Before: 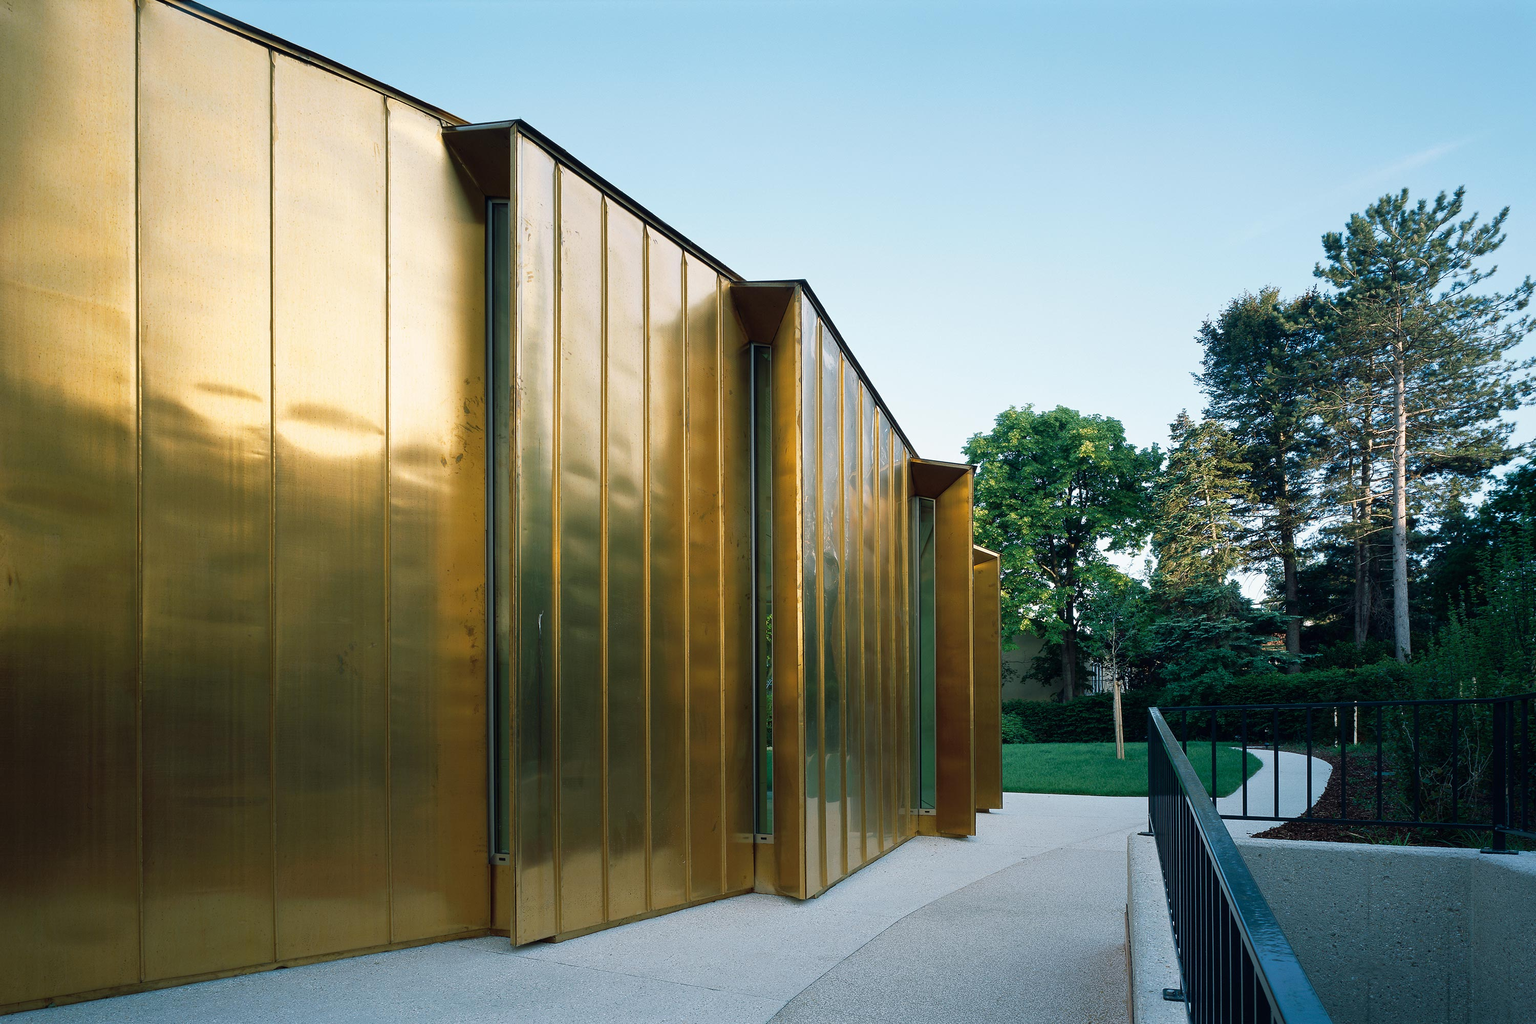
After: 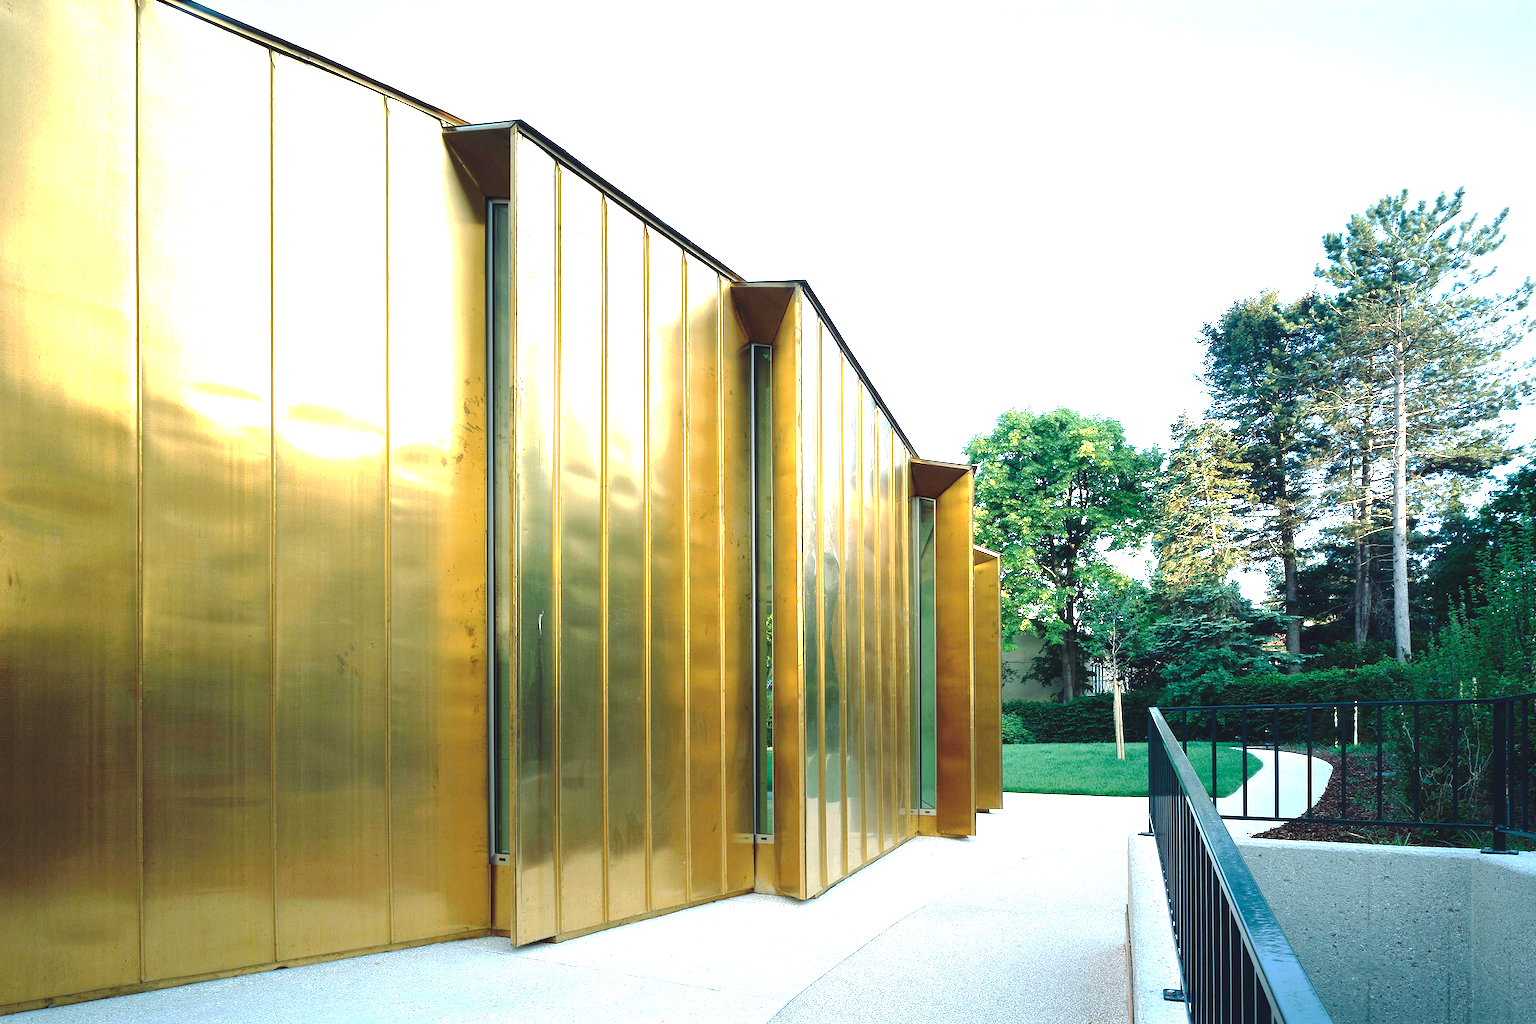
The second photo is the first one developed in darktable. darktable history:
color correction: highlights b* 2.96
tone curve: curves: ch0 [(0, 0) (0.003, 0.054) (0.011, 0.058) (0.025, 0.069) (0.044, 0.087) (0.069, 0.1) (0.1, 0.123) (0.136, 0.152) (0.177, 0.183) (0.224, 0.234) (0.277, 0.291) (0.335, 0.367) (0.399, 0.441) (0.468, 0.524) (0.543, 0.6) (0.623, 0.673) (0.709, 0.744) (0.801, 0.812) (0.898, 0.89) (1, 1)], preserve colors none
exposure: black level correction 0, exposure 1.612 EV, compensate exposure bias true, compensate highlight preservation false
